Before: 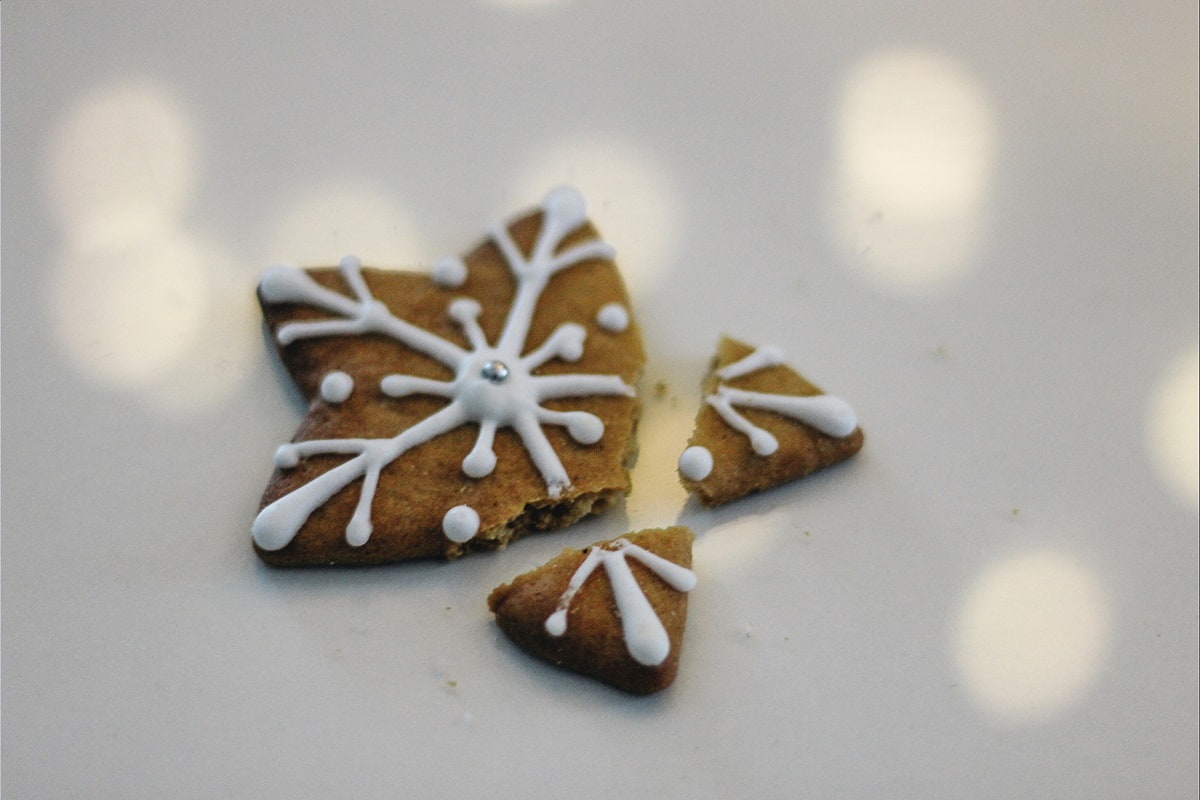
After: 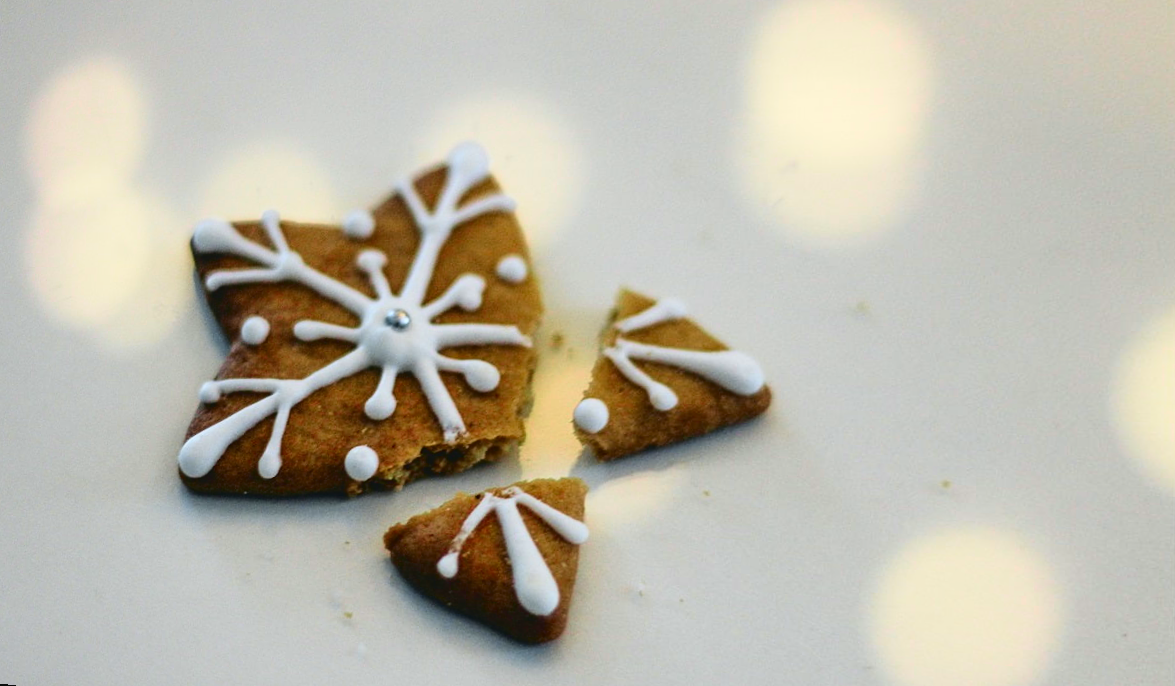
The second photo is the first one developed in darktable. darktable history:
rotate and perspective: rotation 1.69°, lens shift (vertical) -0.023, lens shift (horizontal) -0.291, crop left 0.025, crop right 0.988, crop top 0.092, crop bottom 0.842
tone curve: curves: ch0 [(0.001, 0.034) (0.115, 0.093) (0.251, 0.232) (0.382, 0.397) (0.652, 0.719) (0.802, 0.876) (1, 0.998)]; ch1 [(0, 0) (0.384, 0.324) (0.472, 0.466) (0.504, 0.5) (0.517, 0.533) (0.547, 0.564) (0.582, 0.628) (0.657, 0.727) (1, 1)]; ch2 [(0, 0) (0.278, 0.232) (0.5, 0.5) (0.531, 0.552) (0.61, 0.653) (1, 1)], color space Lab, independent channels, preserve colors none
